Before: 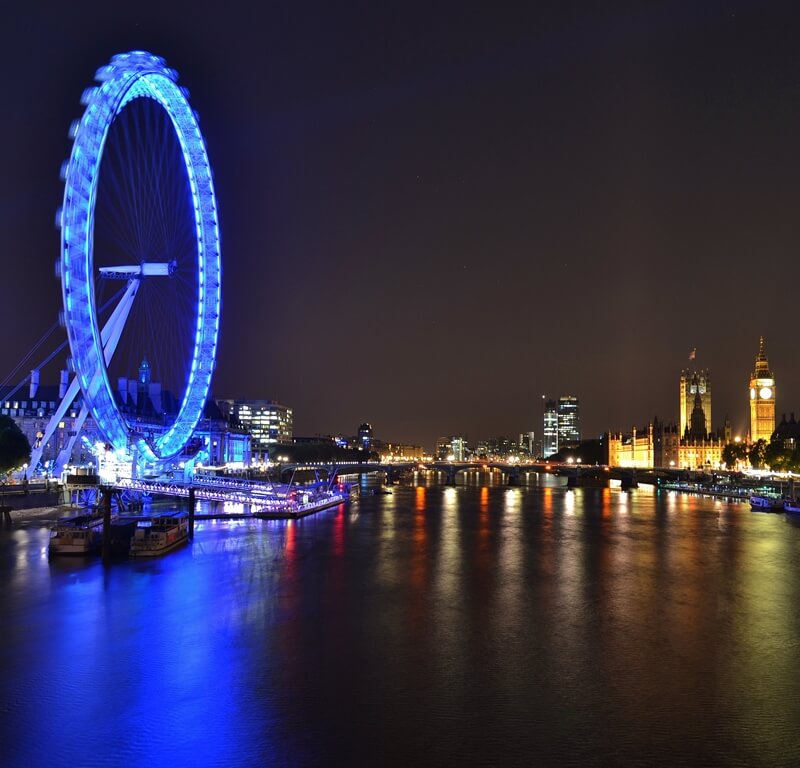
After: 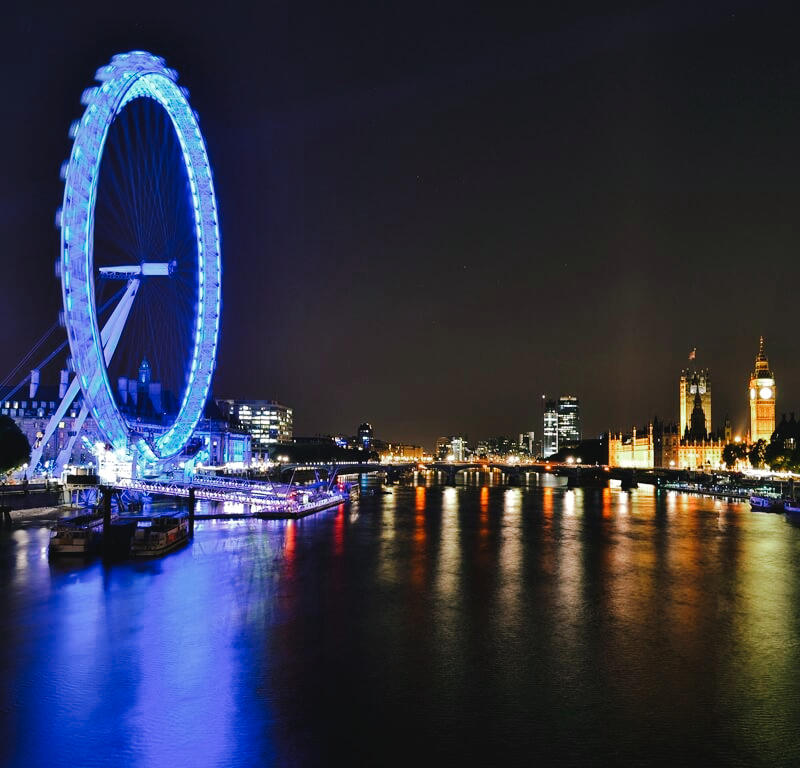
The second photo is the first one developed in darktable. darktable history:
tone curve: curves: ch0 [(0, 0) (0.003, 0.036) (0.011, 0.039) (0.025, 0.039) (0.044, 0.043) (0.069, 0.05) (0.1, 0.072) (0.136, 0.102) (0.177, 0.144) (0.224, 0.204) (0.277, 0.288) (0.335, 0.384) (0.399, 0.477) (0.468, 0.575) (0.543, 0.652) (0.623, 0.724) (0.709, 0.785) (0.801, 0.851) (0.898, 0.915) (1, 1)], preserve colors none
color look up table: target L [91.36, 90.6, 85.22, 86.98, 80.74, 71.79, 58.28, 56.72, 60.57, 51.08, 37.01, 27.71, 8.723, 200.55, 101.99, 88.77, 82.12, 77.07, 62.19, 60.91, 57.58, 55.92, 51.49, 45.65, 41.63, 37.35, 30.45, 30.9, 17.81, 81.12, 74.23, 64.09, 72.74, 55.87, 57.28, 52.54, 50.1, 35.95, 33.04, 32.08, 18.31, 10.78, 77.78, 63.11, 58.57, 59.13, 38.11, 36.32, 14.97], target a [-27.63, -21.67, -38.74, -41.41, -18.15, -33.46, -56.39, -38.74, -6.052, -14.03, -28.84, -20.61, -15.95, 0, 0, 2.694, 3.242, 27.2, 45.18, 32.01, 61.94, 45.62, 20.34, 51.72, 59.19, 50.47, 4.066, 36.09, 24.01, 20.65, 39.58, 24.57, 50.59, 66.92, 71.74, 20.61, 6.979, 41.78, 25.02, 19.18, 19.74, 14.48, -41.12, -42.03, -19.88, -20.53, -9.083, -19.14, -1.028], target b [41.12, 18.03, 25.37, 12.61, -0.641, 16.45, 36.65, 42.25, 5.789, 33.91, 24.54, 15.19, 11.45, 0, -0.001, 23.34, 57.48, 7.106, 61.44, 44.27, 32.64, 10.01, 46.44, 45.98, 46.46, 13.06, 3.067, 36.49, 27.34, -20.84, -13.43, -4.953, -32.11, -6.188, -28.67, -39.96, -60.47, -56.79, -21.03, -69.73, -38.32, -2.76, -24.12, -2.089, -44.53, -16.59, -18.4, -3.986, -18.61], num patches 49
